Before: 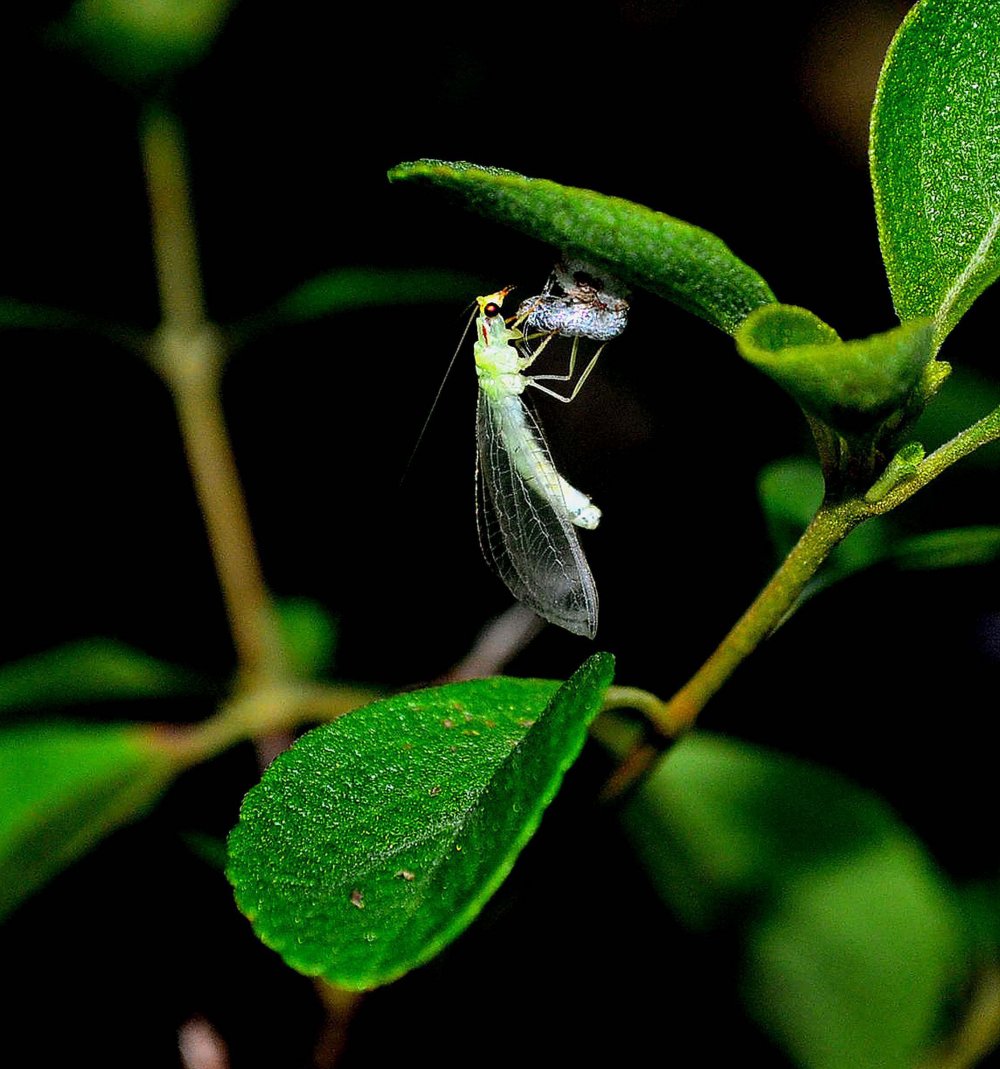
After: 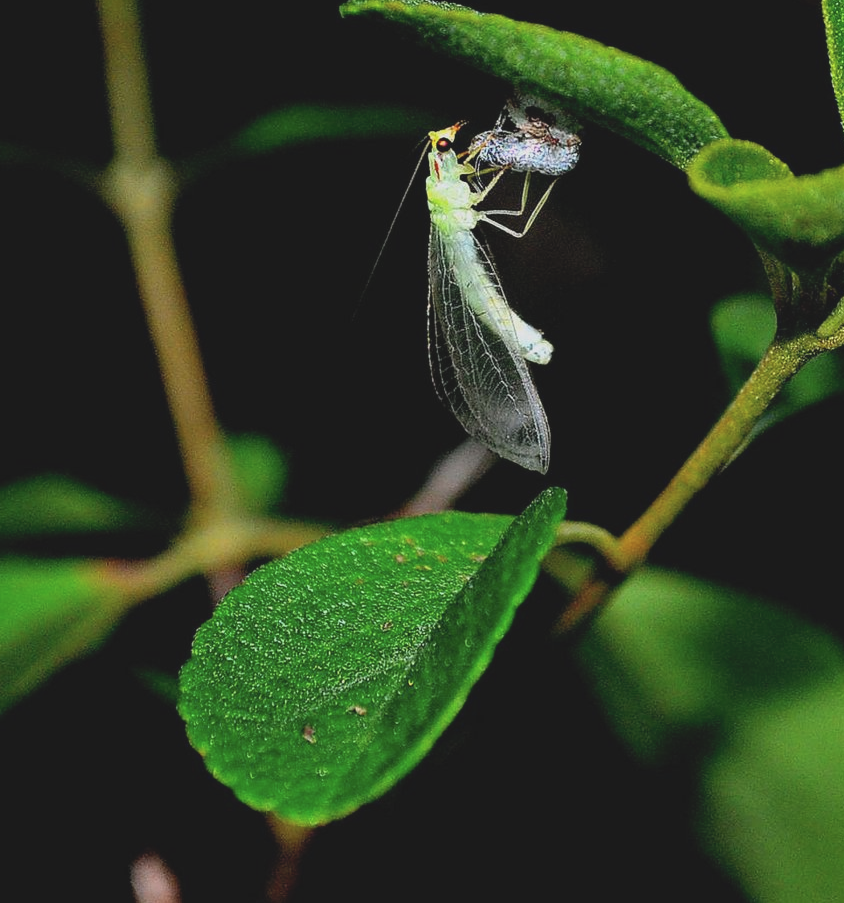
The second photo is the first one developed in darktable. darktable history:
contrast brightness saturation: contrast -0.15, brightness 0.05, saturation -0.12
crop and rotate: left 4.842%, top 15.51%, right 10.668%
